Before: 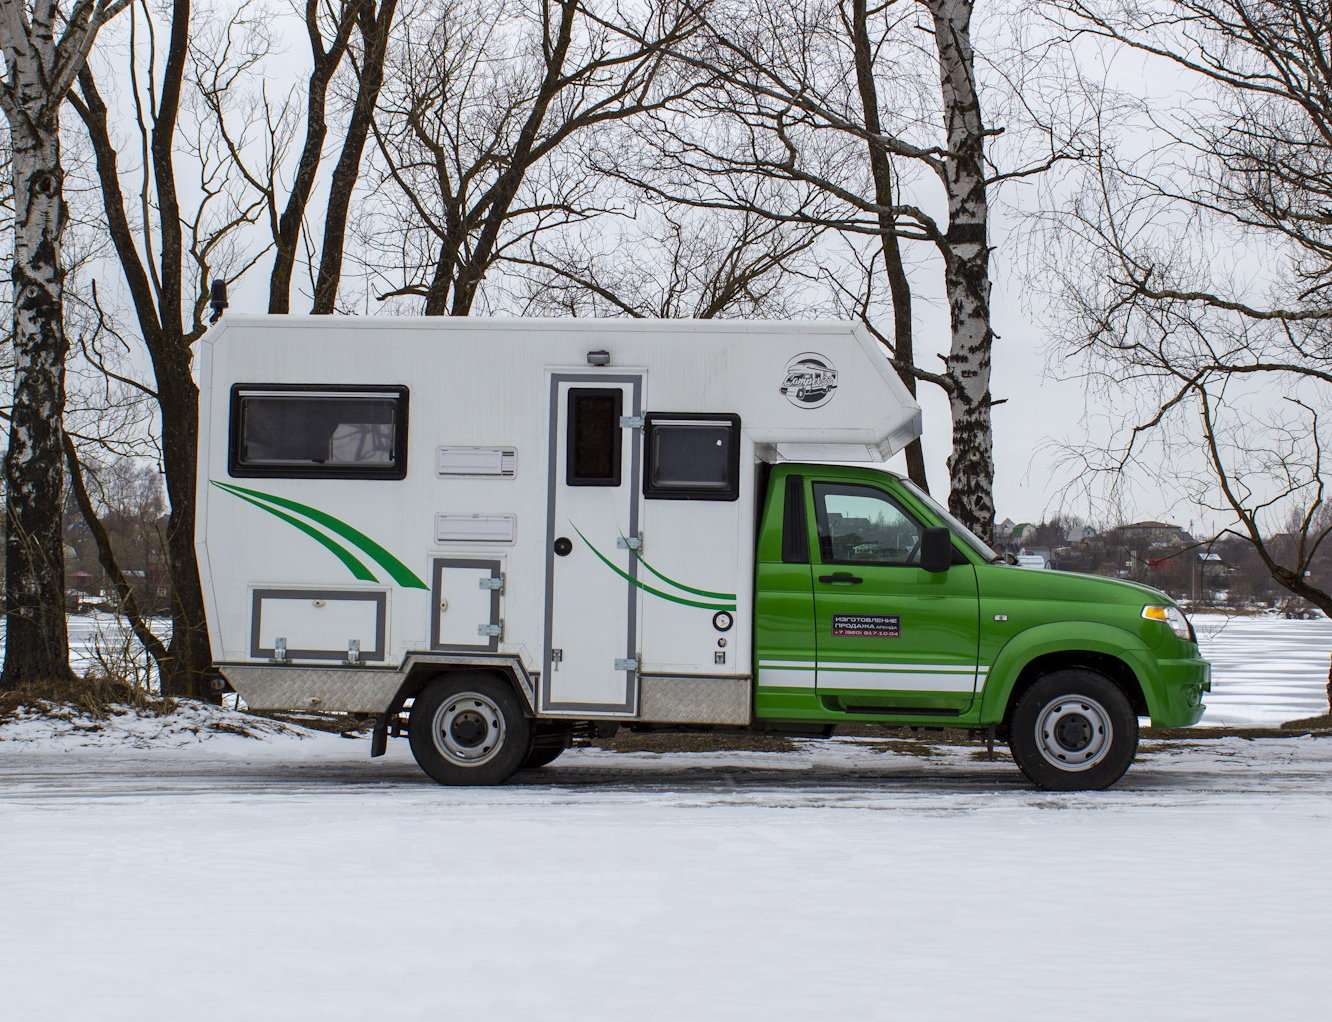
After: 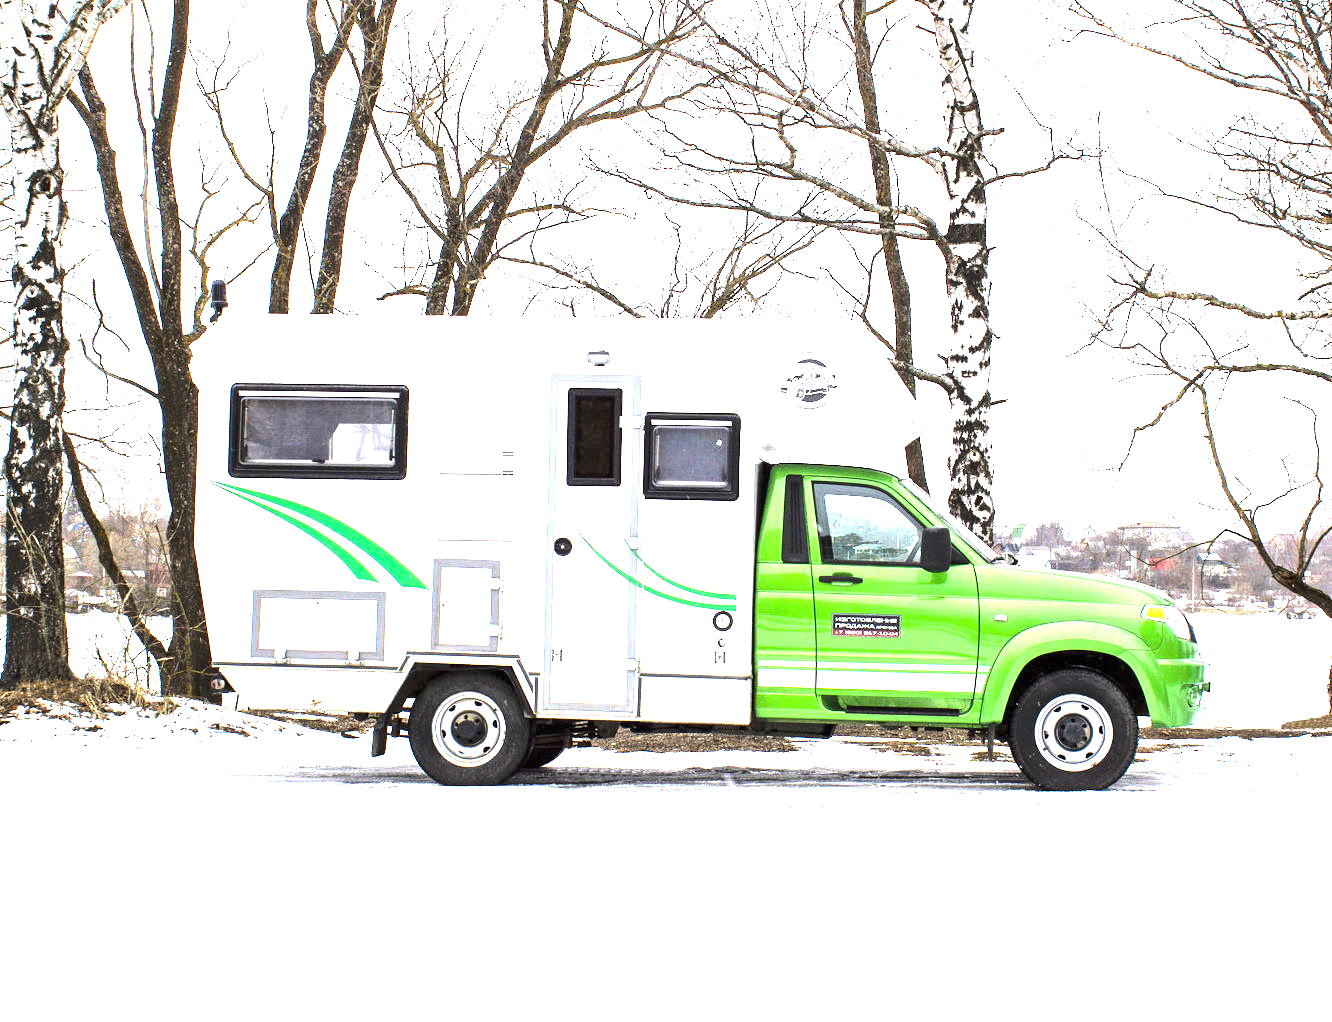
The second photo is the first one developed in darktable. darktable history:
tone equalizer: -8 EV -1.05 EV, -7 EV -0.996 EV, -6 EV -0.87 EV, -5 EV -0.575 EV, -3 EV 0.593 EV, -2 EV 0.891 EV, -1 EV 1.01 EV, +0 EV 1.06 EV, edges refinement/feathering 500, mask exposure compensation -1.57 EV, preserve details guided filter
exposure: black level correction 0, exposure 2.405 EV, compensate highlight preservation false
